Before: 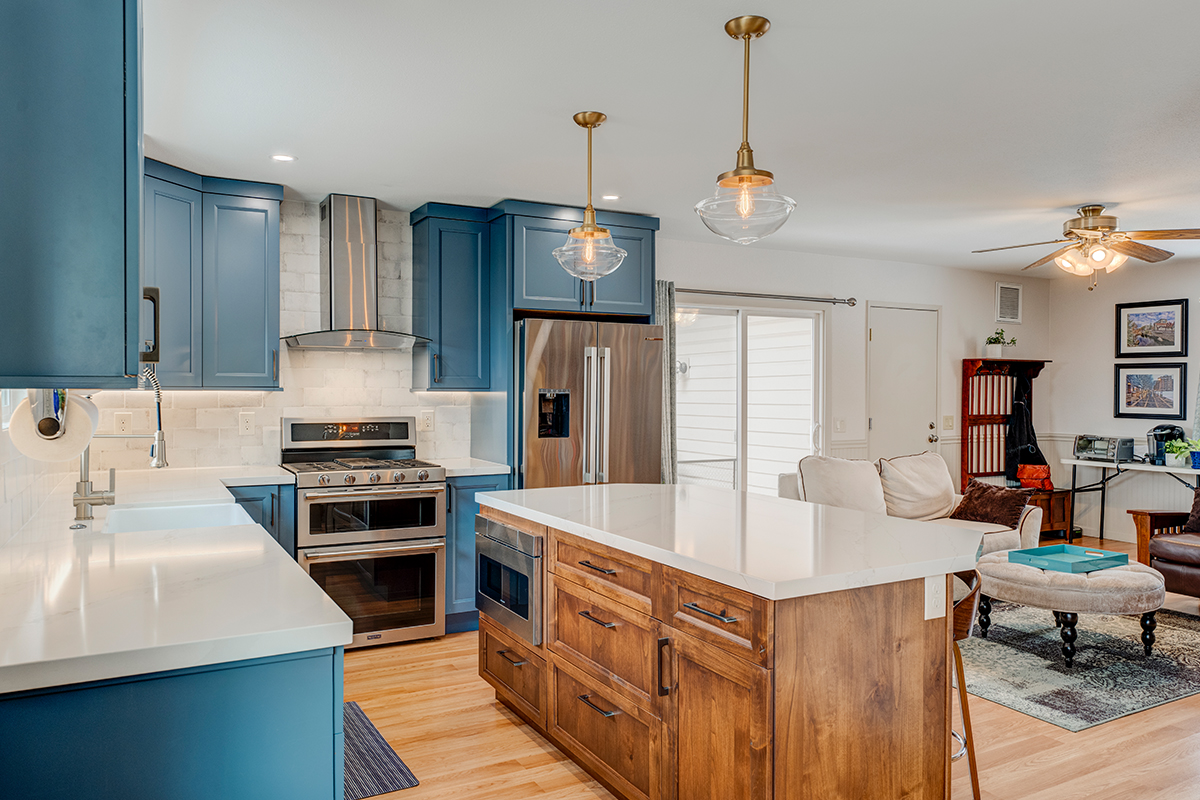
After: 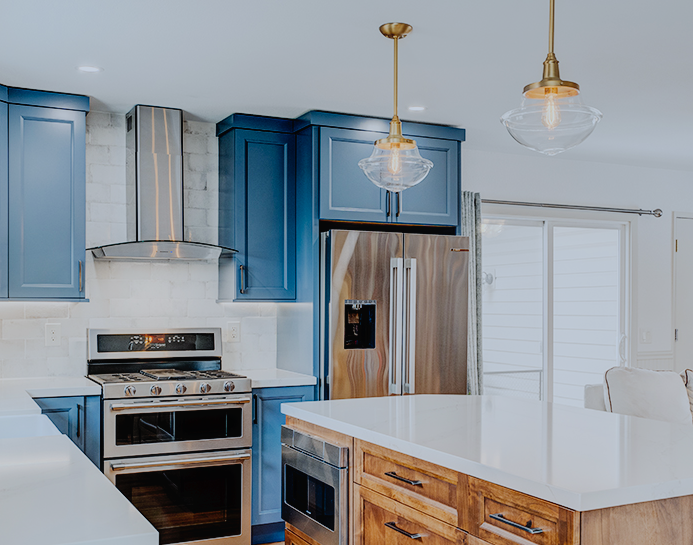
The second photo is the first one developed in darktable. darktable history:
filmic rgb: black relative exposure -7.65 EV, white relative exposure 4.56 EV, hardness 3.61
white balance: red 0.924, blue 1.095
tone curve: curves: ch0 [(0, 0) (0.003, 0.016) (0.011, 0.015) (0.025, 0.017) (0.044, 0.026) (0.069, 0.034) (0.1, 0.043) (0.136, 0.068) (0.177, 0.119) (0.224, 0.175) (0.277, 0.251) (0.335, 0.328) (0.399, 0.415) (0.468, 0.499) (0.543, 0.58) (0.623, 0.659) (0.709, 0.731) (0.801, 0.807) (0.898, 0.895) (1, 1)], preserve colors none
haze removal: strength -0.05
crop: left 16.202%, top 11.208%, right 26.045%, bottom 20.557%
